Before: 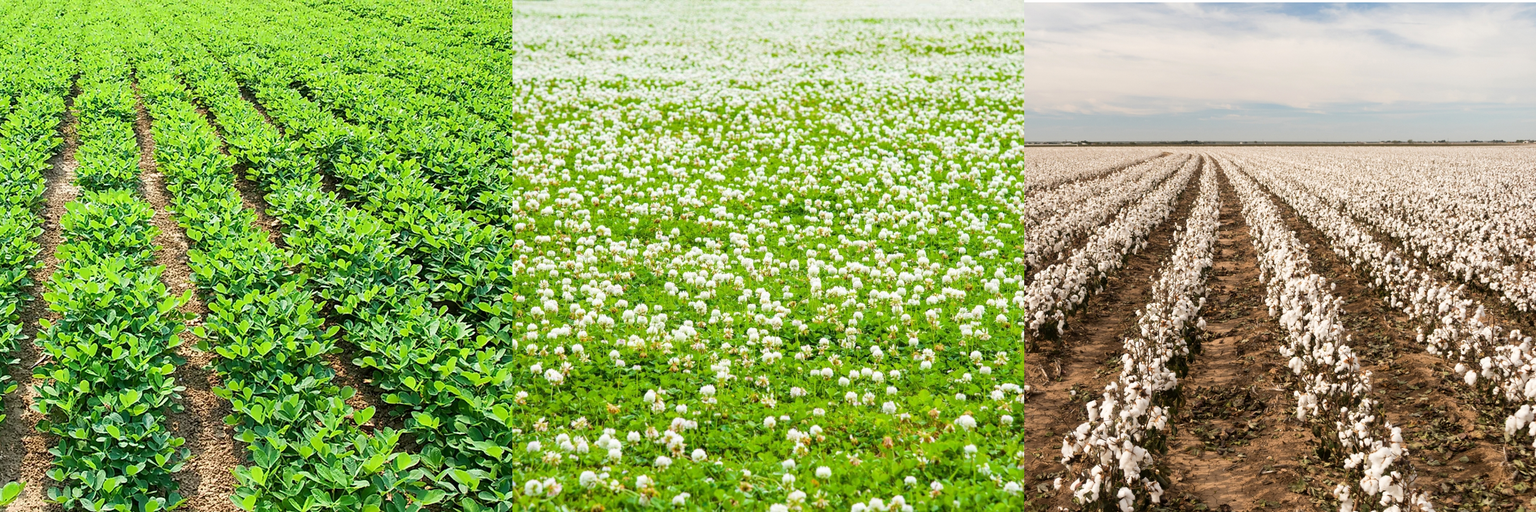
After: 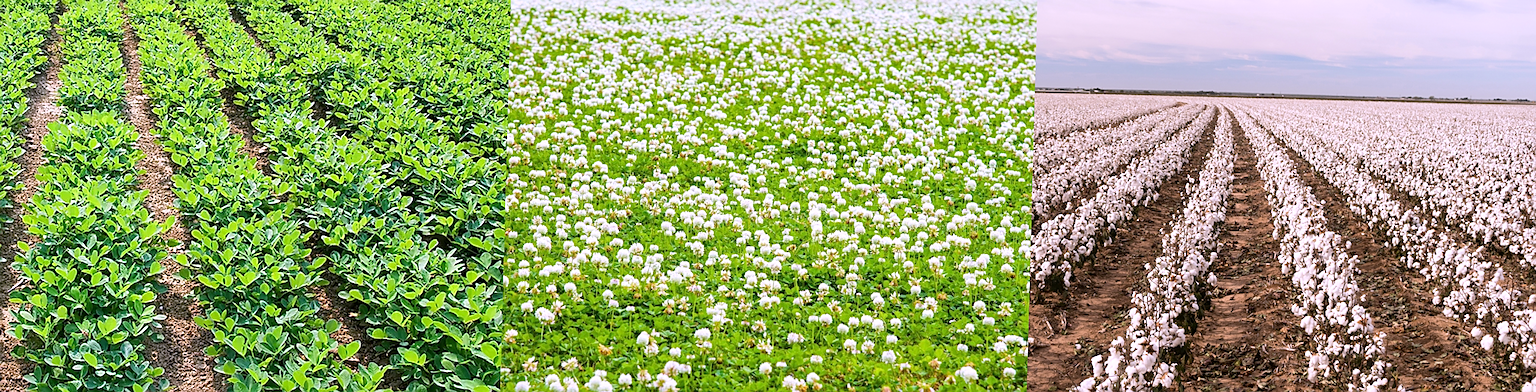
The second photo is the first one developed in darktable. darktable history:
white balance: red 1.042, blue 1.17
rotate and perspective: rotation 1.57°, crop left 0.018, crop right 0.982, crop top 0.039, crop bottom 0.961
exposure: compensate highlight preservation false
sharpen: on, module defaults
crop and rotate: top 12.5%, bottom 12.5%
